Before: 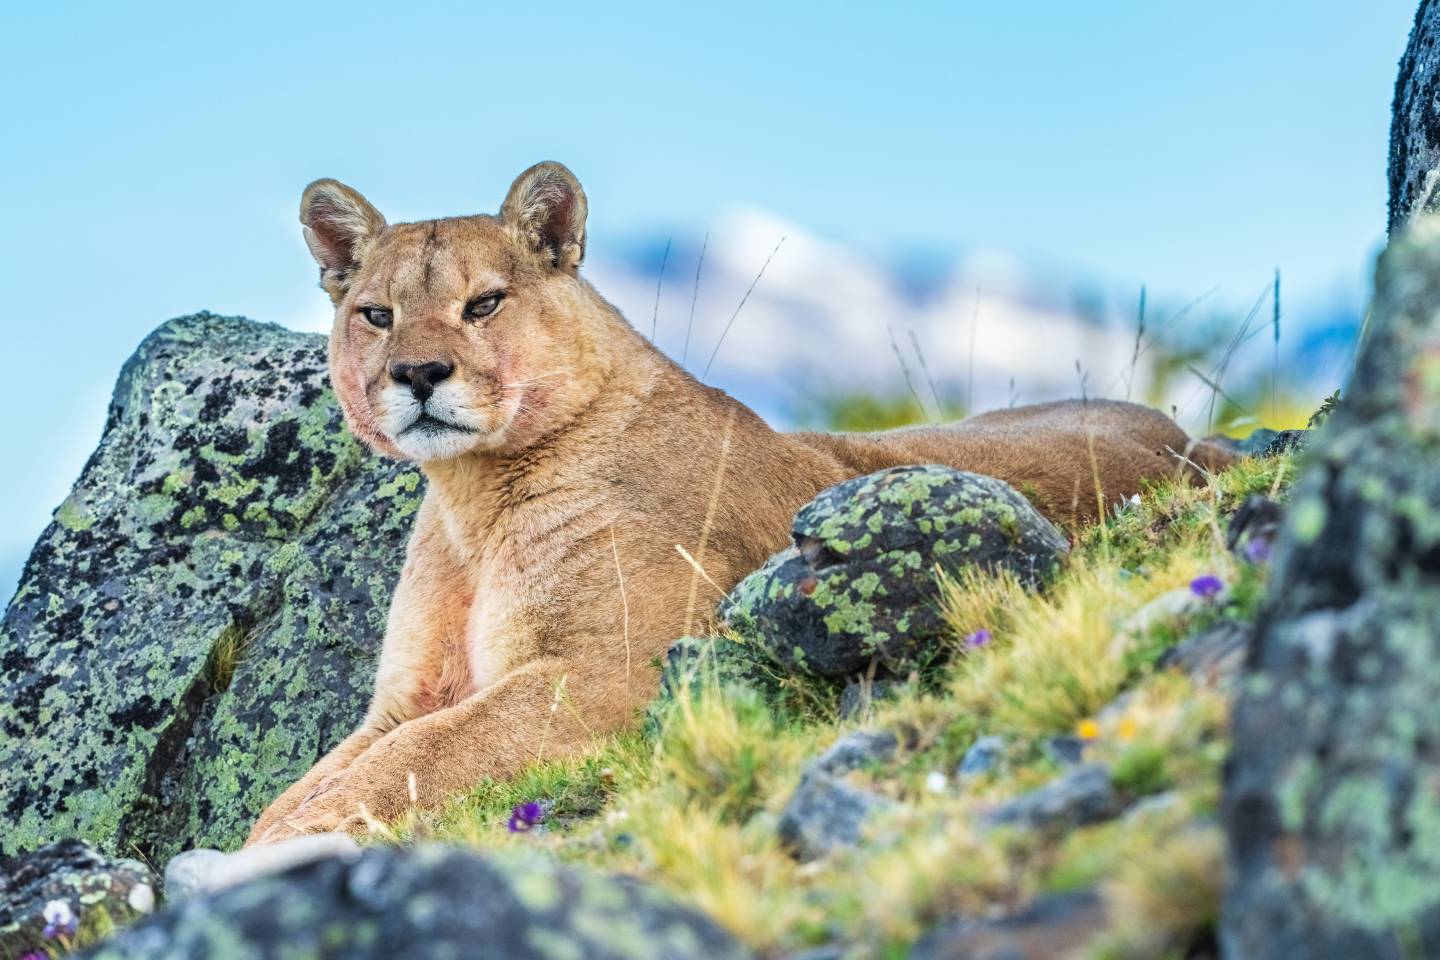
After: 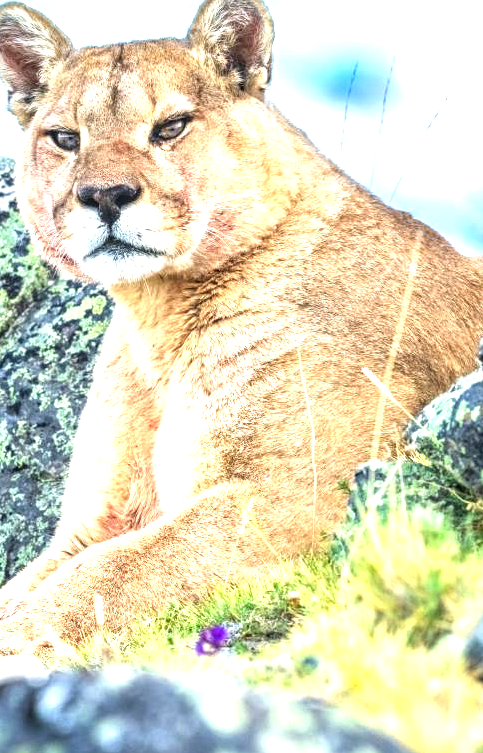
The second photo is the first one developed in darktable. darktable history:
crop and rotate: left 21.77%, top 18.528%, right 44.676%, bottom 2.997%
exposure: black level correction 0, exposure 1.2 EV, compensate highlight preservation false
local contrast: on, module defaults
